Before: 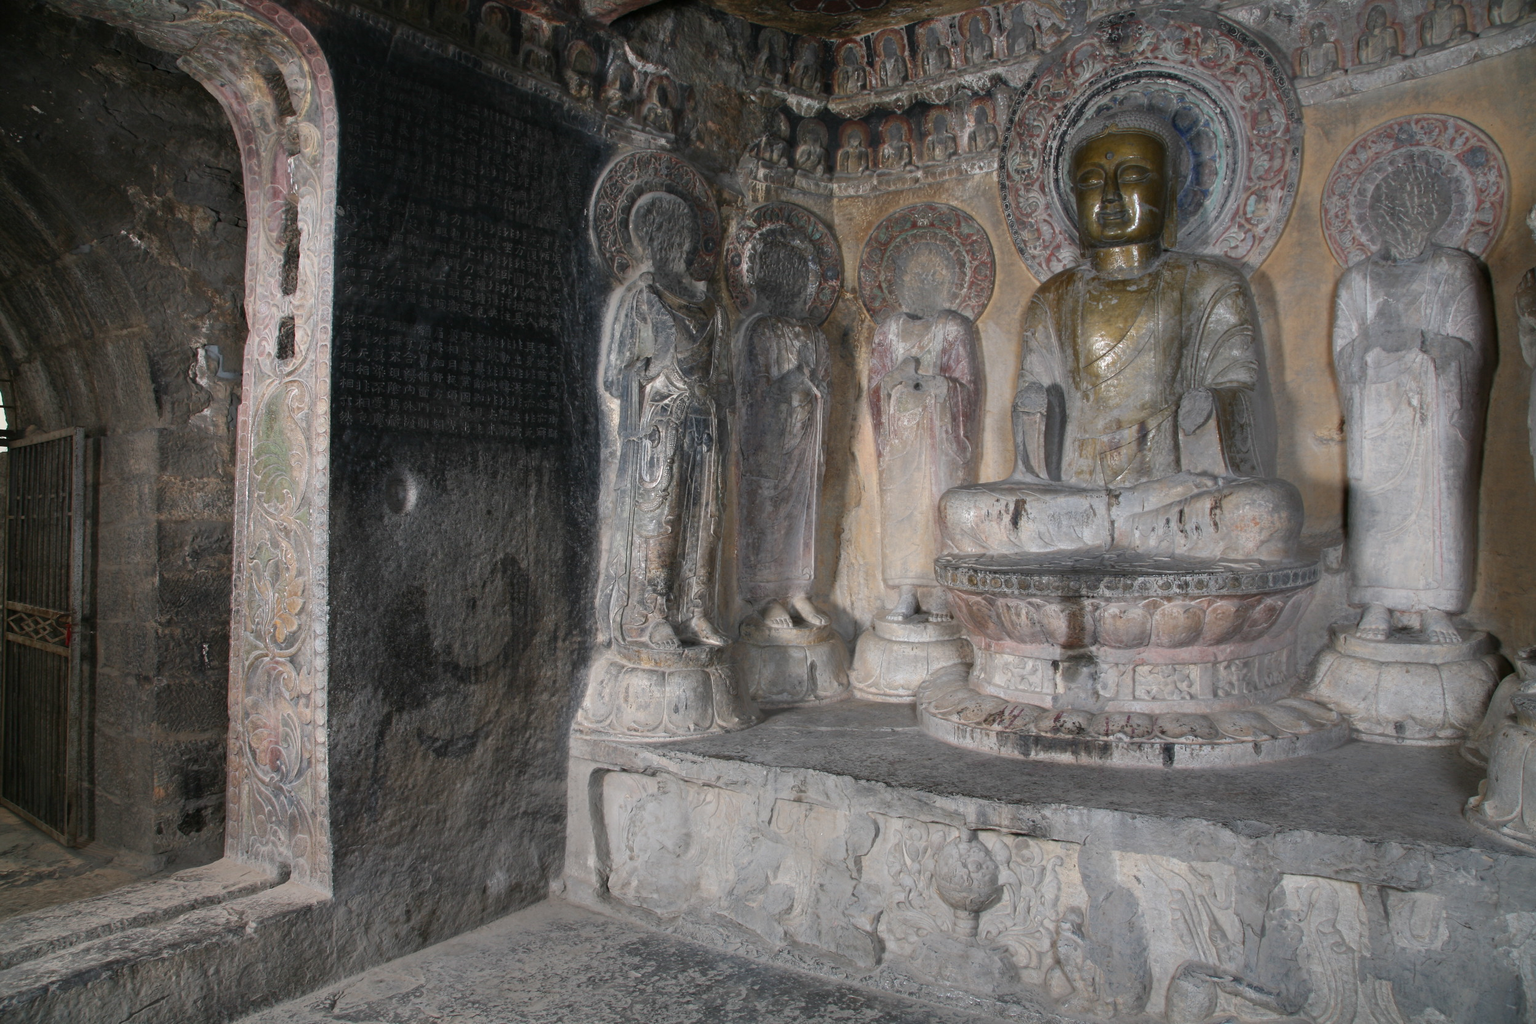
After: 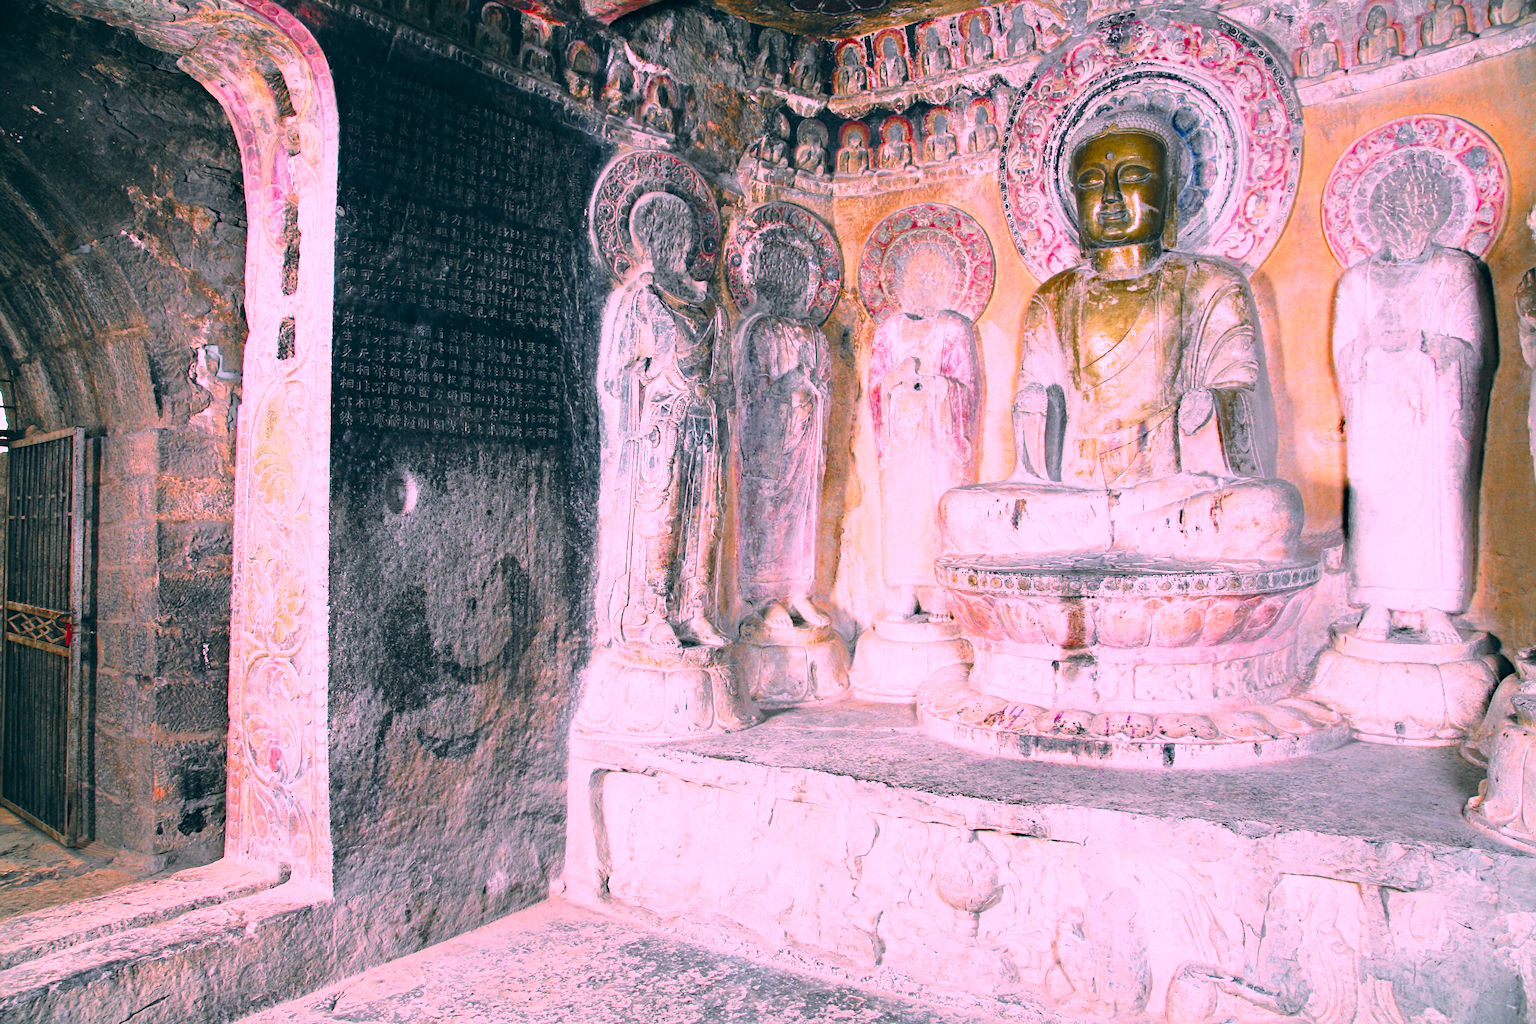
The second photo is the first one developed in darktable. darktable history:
color correction: highlights a* 17.03, highlights b* 0.205, shadows a* -15.38, shadows b* -14.56, saturation 1.5
color zones: curves: ch0 [(0, 0.48) (0.209, 0.398) (0.305, 0.332) (0.429, 0.493) (0.571, 0.5) (0.714, 0.5) (0.857, 0.5) (1, 0.48)]; ch1 [(0, 0.736) (0.143, 0.625) (0.225, 0.371) (0.429, 0.256) (0.571, 0.241) (0.714, 0.213) (0.857, 0.48) (1, 0.736)]; ch2 [(0, 0.448) (0.143, 0.498) (0.286, 0.5) (0.429, 0.5) (0.571, 0.5) (0.714, 0.5) (0.857, 0.5) (1, 0.448)]
exposure: exposure 1.137 EV, compensate highlight preservation false
sharpen: amount 0.2
base curve: curves: ch0 [(0, 0) (0.028, 0.03) (0.121, 0.232) (0.46, 0.748) (0.859, 0.968) (1, 1)], preserve colors none
tone equalizer: on, module defaults
haze removal: compatibility mode true, adaptive false
